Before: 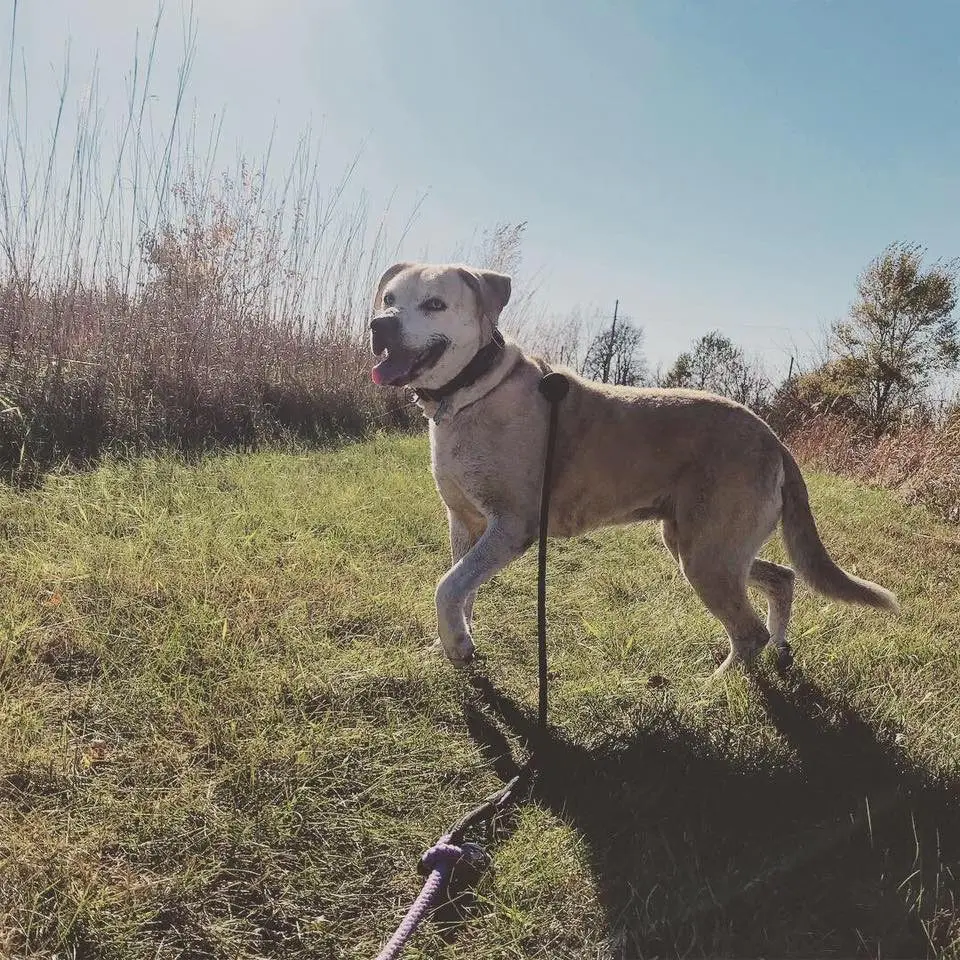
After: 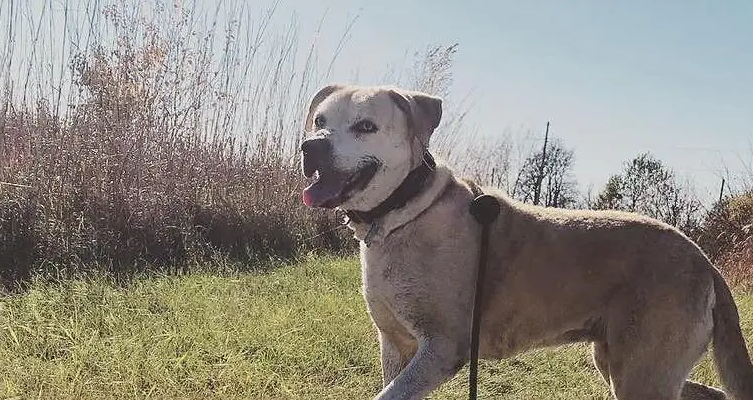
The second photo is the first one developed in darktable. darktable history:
tone equalizer: smoothing diameter 24.87%, edges refinement/feathering 9.98, preserve details guided filter
sharpen: radius 1.526, amount 0.367, threshold 1.453
crop: left 7.216%, top 18.551%, right 14.324%, bottom 39.759%
contrast brightness saturation: contrast 0.074
